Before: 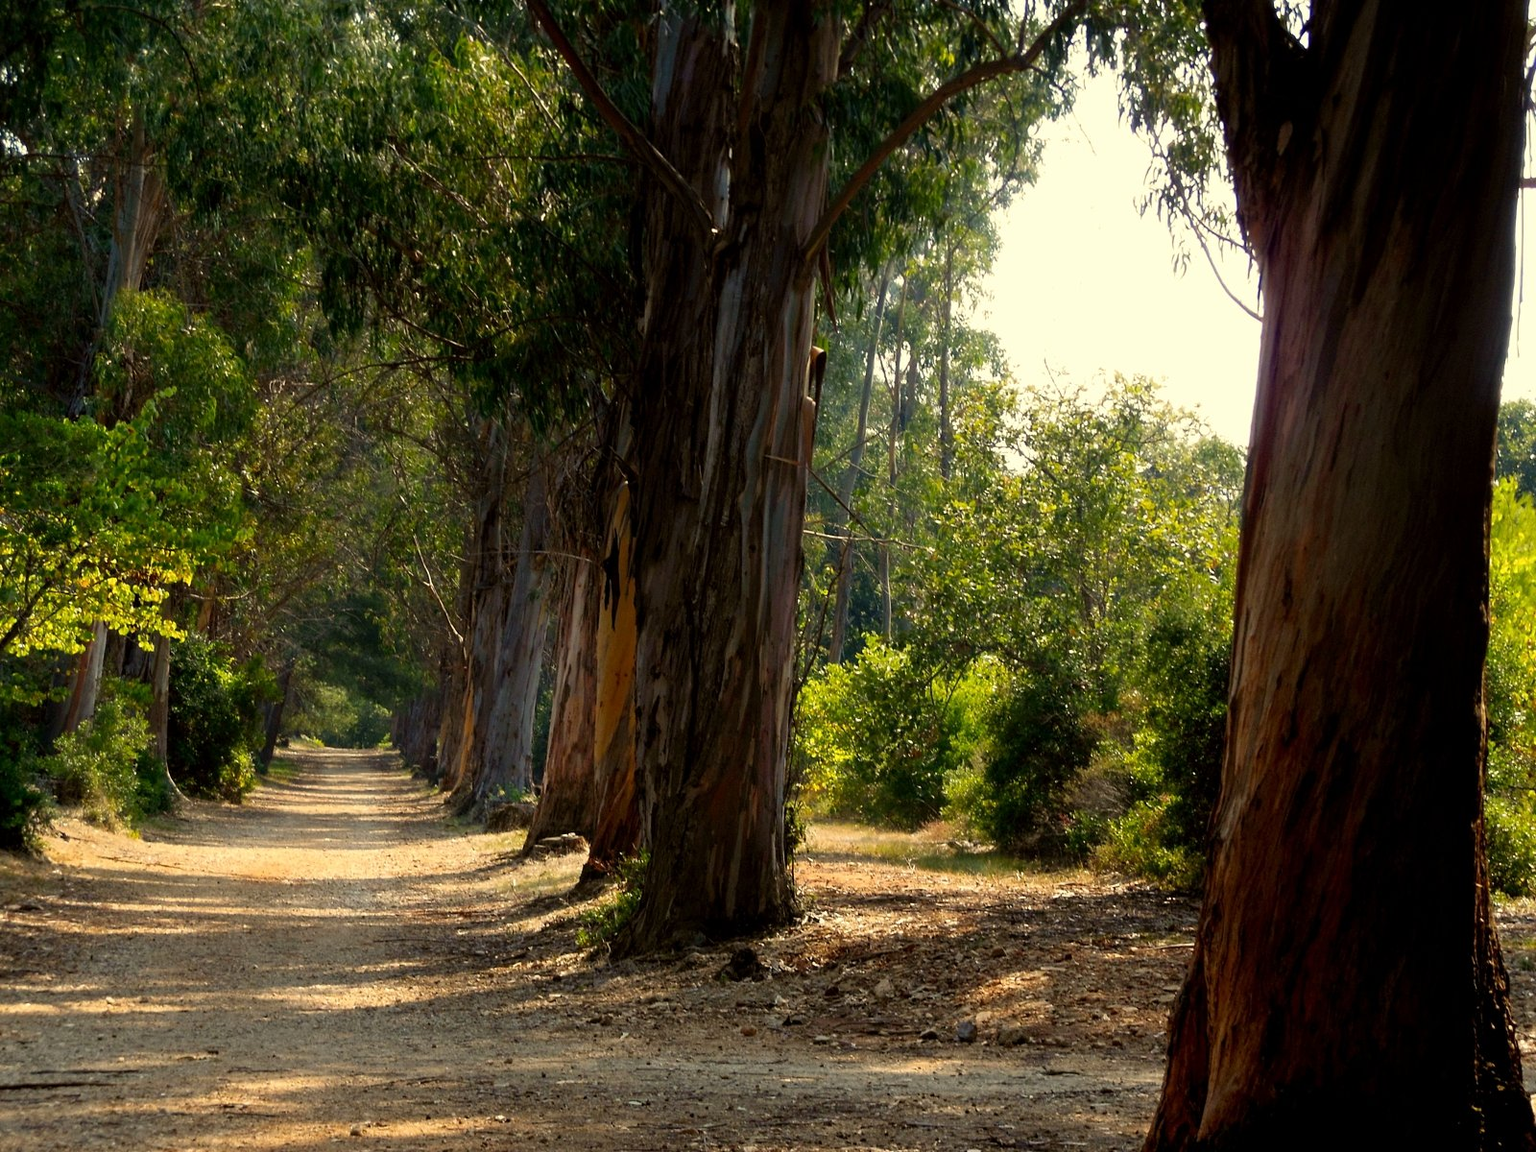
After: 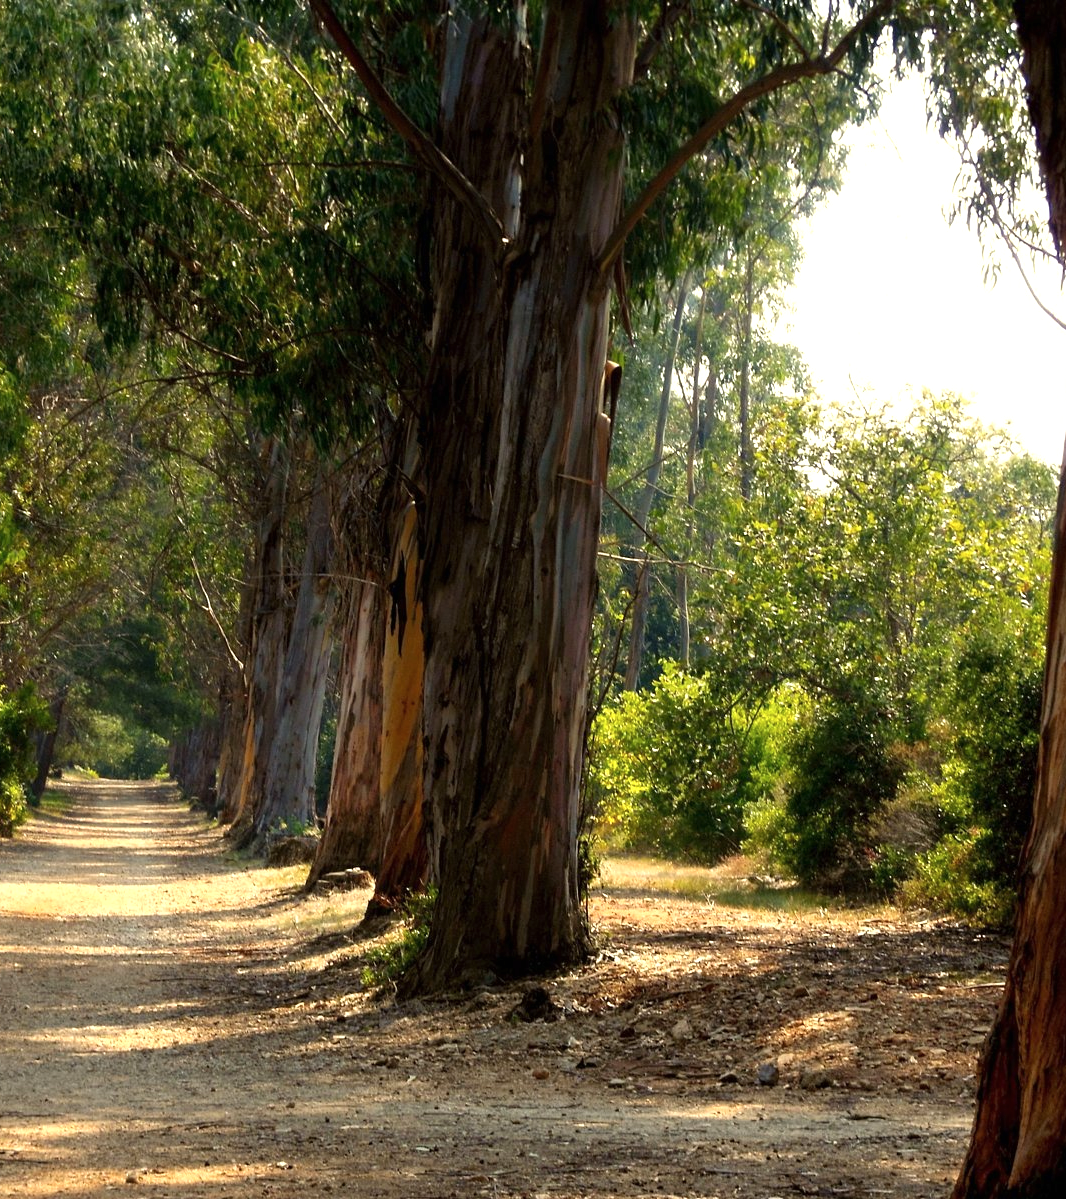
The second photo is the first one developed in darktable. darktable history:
exposure: black level correction 0, exposure 0.5 EV, compensate exposure bias true, compensate highlight preservation false
crop and rotate: left 15.055%, right 18.278%
contrast brightness saturation: contrast 0.01, saturation -0.05
